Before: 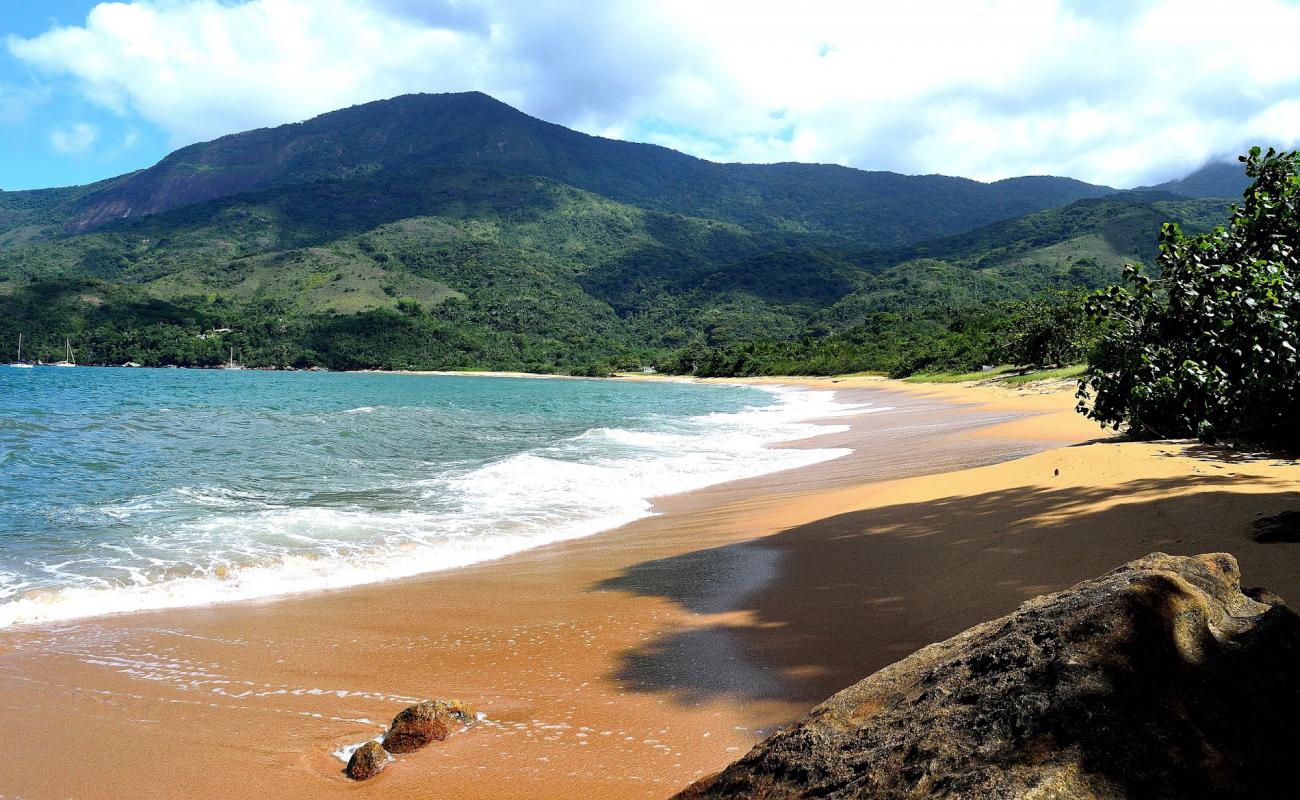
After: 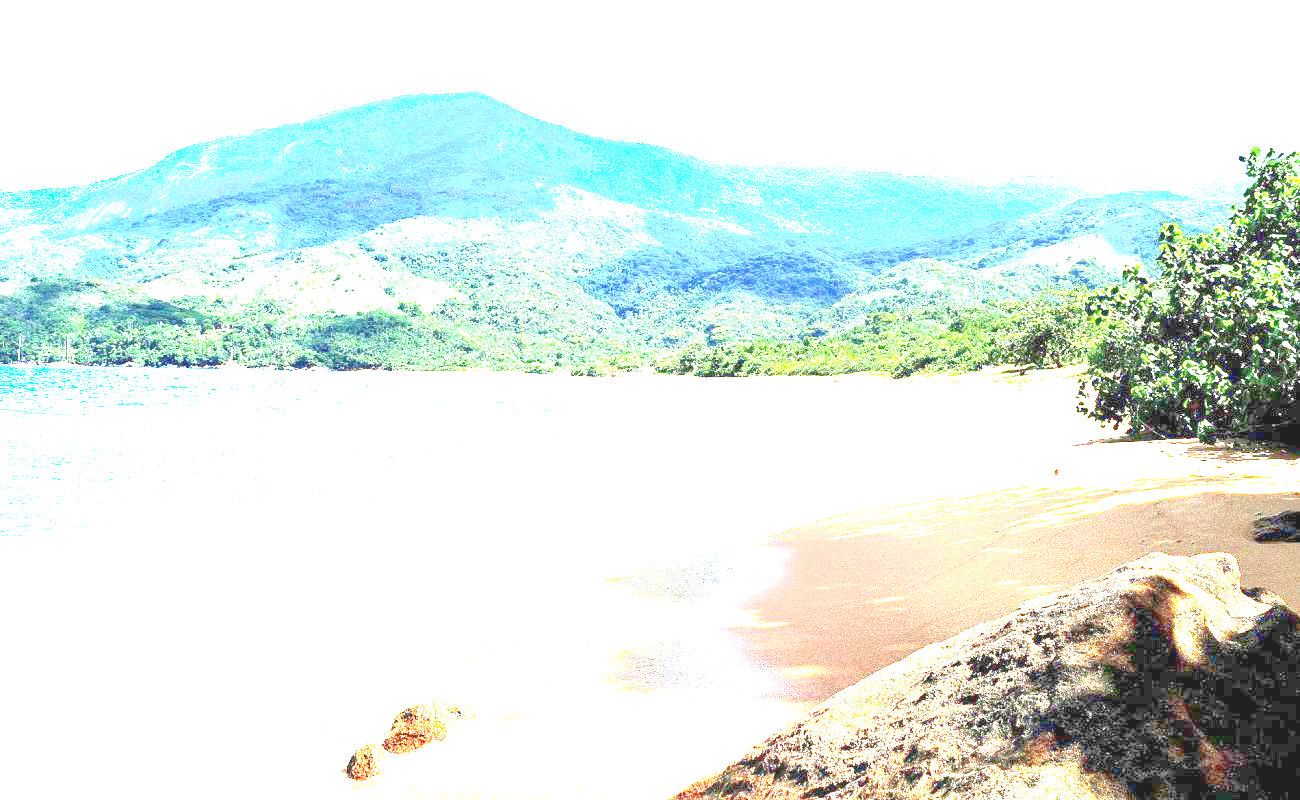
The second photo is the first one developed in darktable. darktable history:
shadows and highlights: shadows 0, highlights 40
exposure: black level correction 0, exposure 4 EV, compensate exposure bias true, compensate highlight preservation false
tone equalizer: -8 EV 2 EV, -7 EV 2 EV, -6 EV 2 EV, -5 EV 2 EV, -4 EV 2 EV, -3 EV 1.5 EV, -2 EV 1 EV, -1 EV 0.5 EV
